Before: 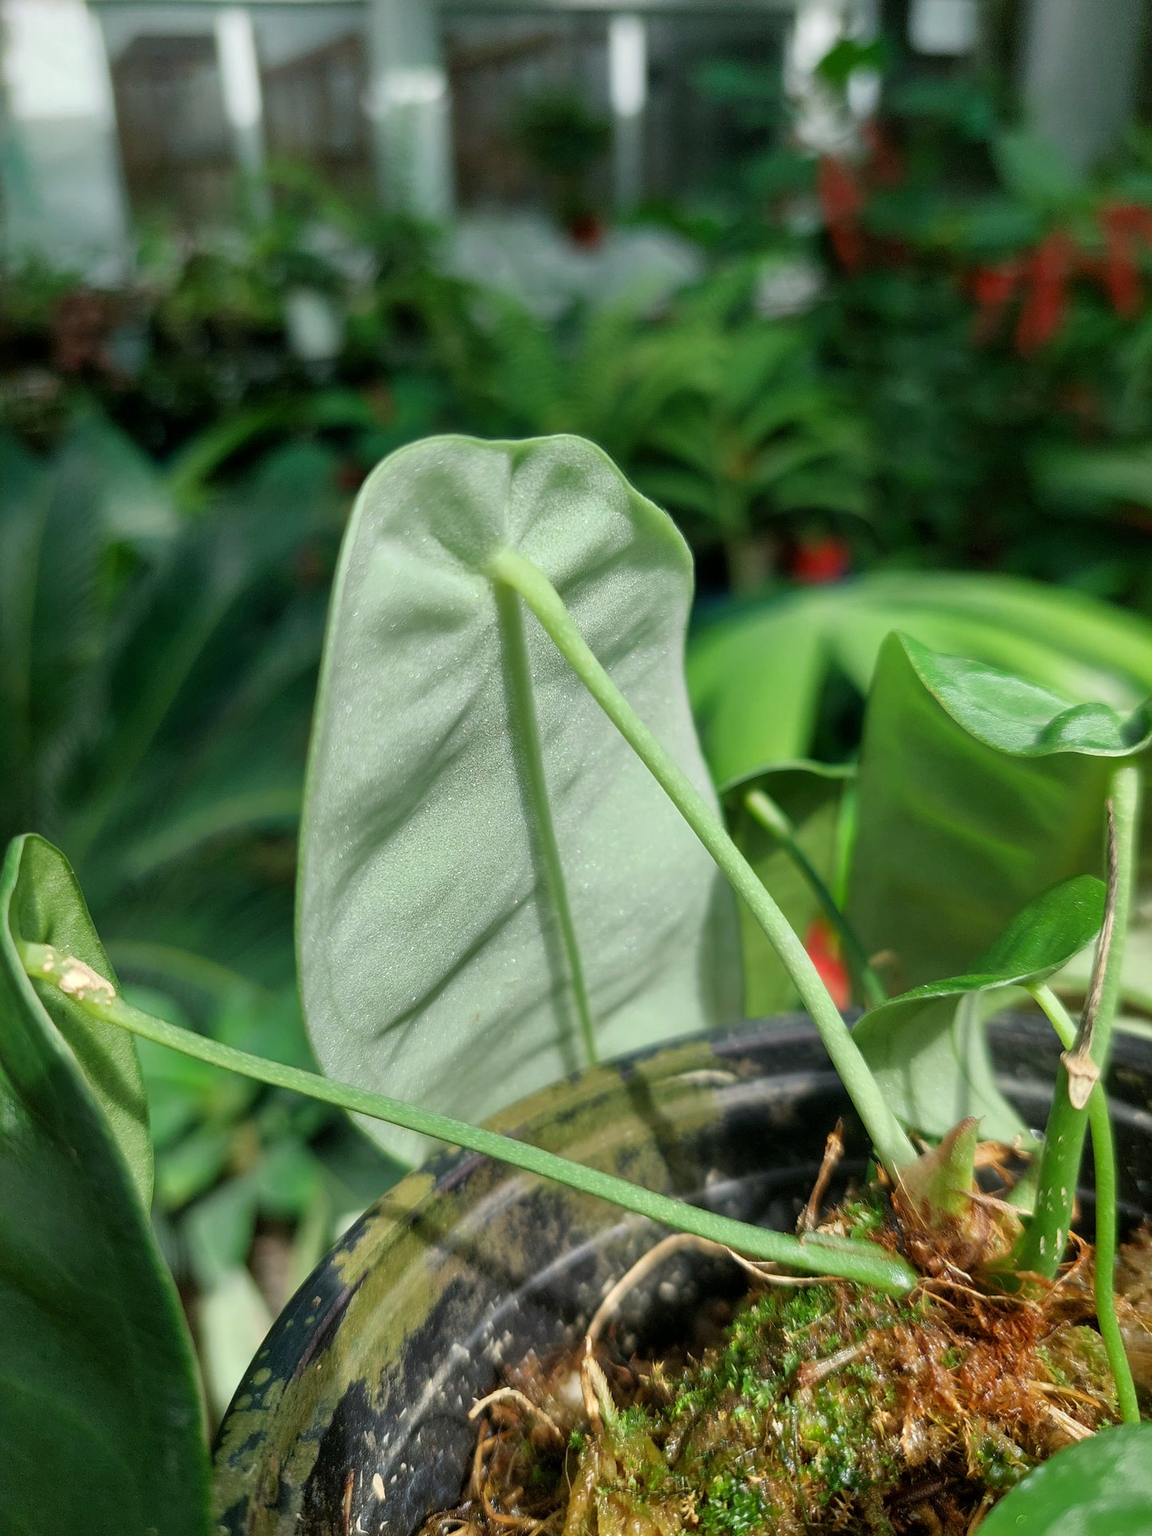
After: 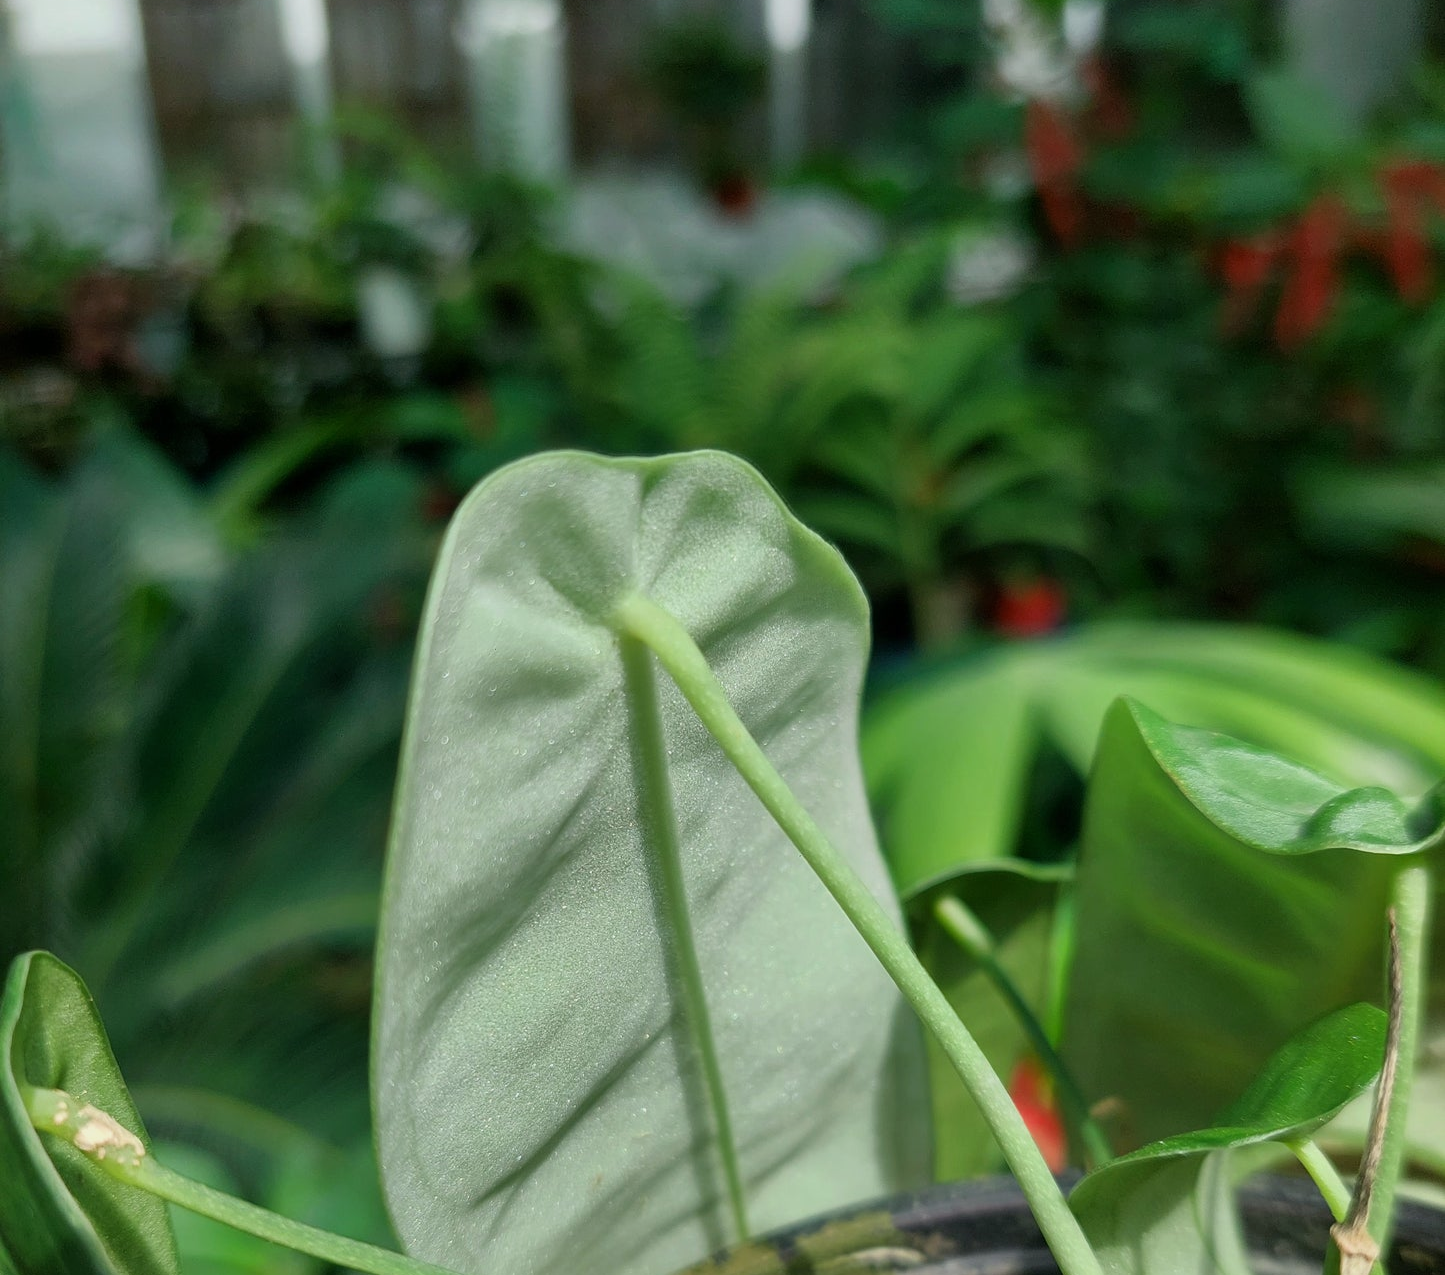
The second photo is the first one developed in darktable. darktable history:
crop and rotate: top 4.938%, bottom 28.86%
exposure: exposure -0.206 EV, compensate exposure bias true, compensate highlight preservation false
